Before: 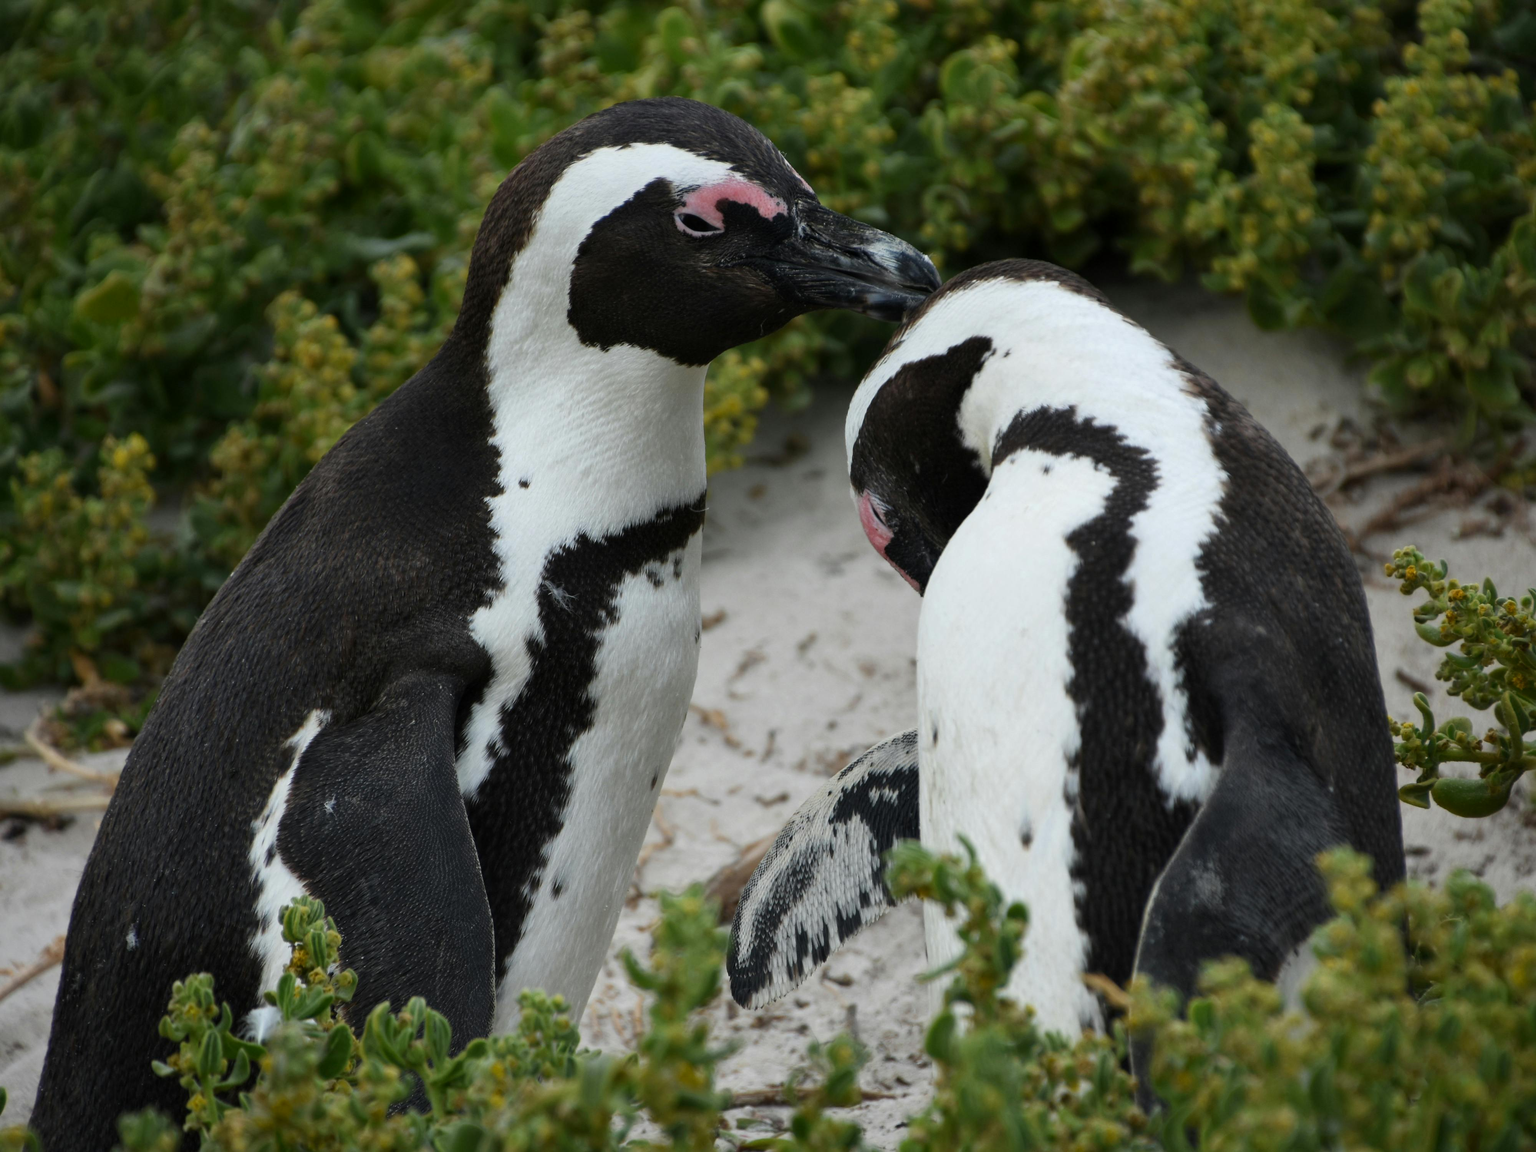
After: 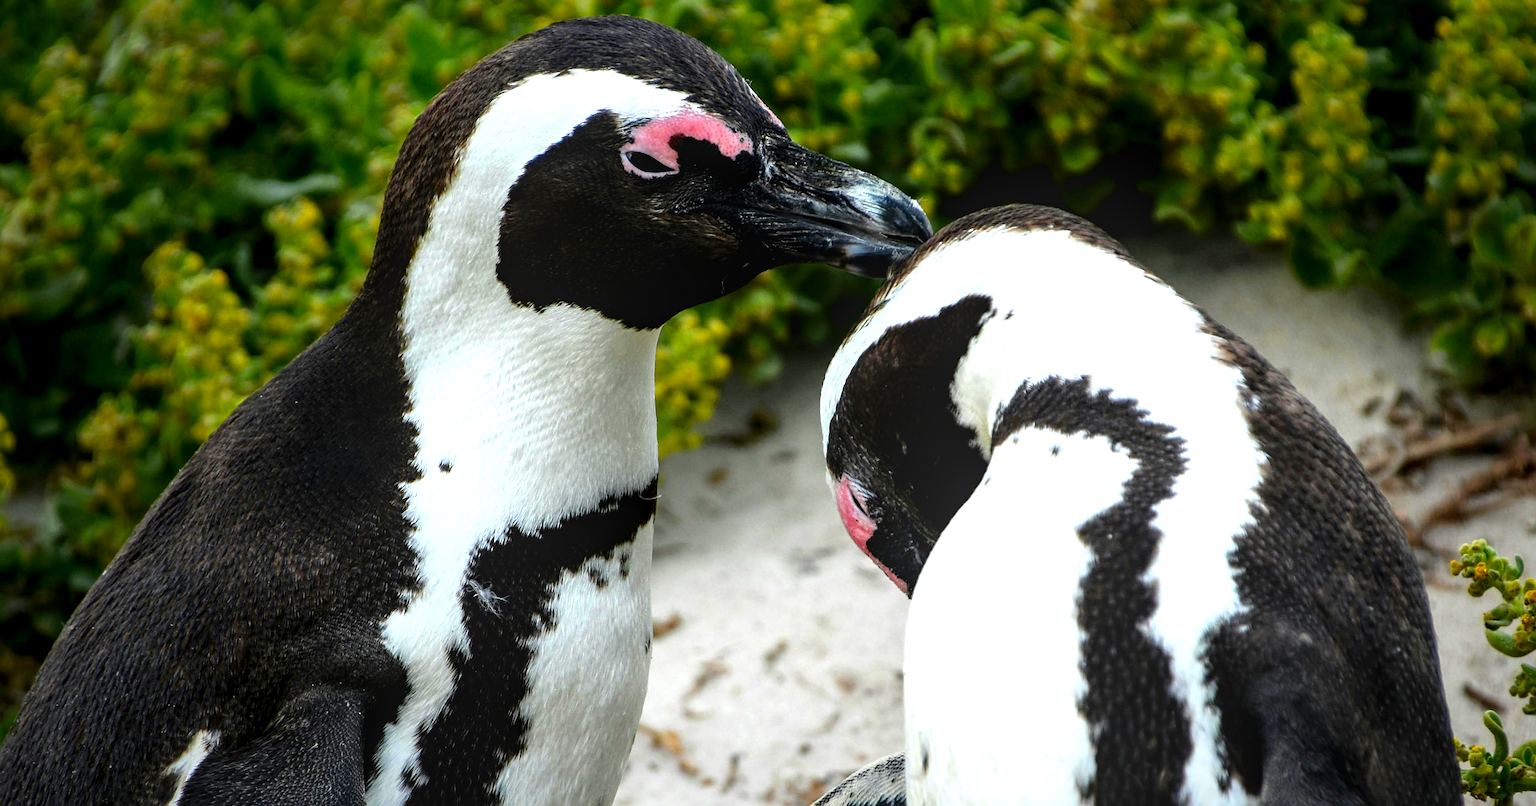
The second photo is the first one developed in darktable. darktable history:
exposure: black level correction 0.005, exposure 0.28 EV, compensate highlight preservation false
crop and rotate: left 9.307%, top 7.325%, right 5.043%, bottom 32.706%
vignetting: fall-off start 67.68%, fall-off radius 67.48%, brightness -0.38, saturation 0.014, automatic ratio true
tone equalizer: -8 EV -0.742 EV, -7 EV -0.697 EV, -6 EV -0.563 EV, -5 EV -0.39 EV, -3 EV 0.395 EV, -2 EV 0.6 EV, -1 EV 0.689 EV, +0 EV 0.737 EV
sharpen: on, module defaults
contrast brightness saturation: saturation 0.493
local contrast: on, module defaults
